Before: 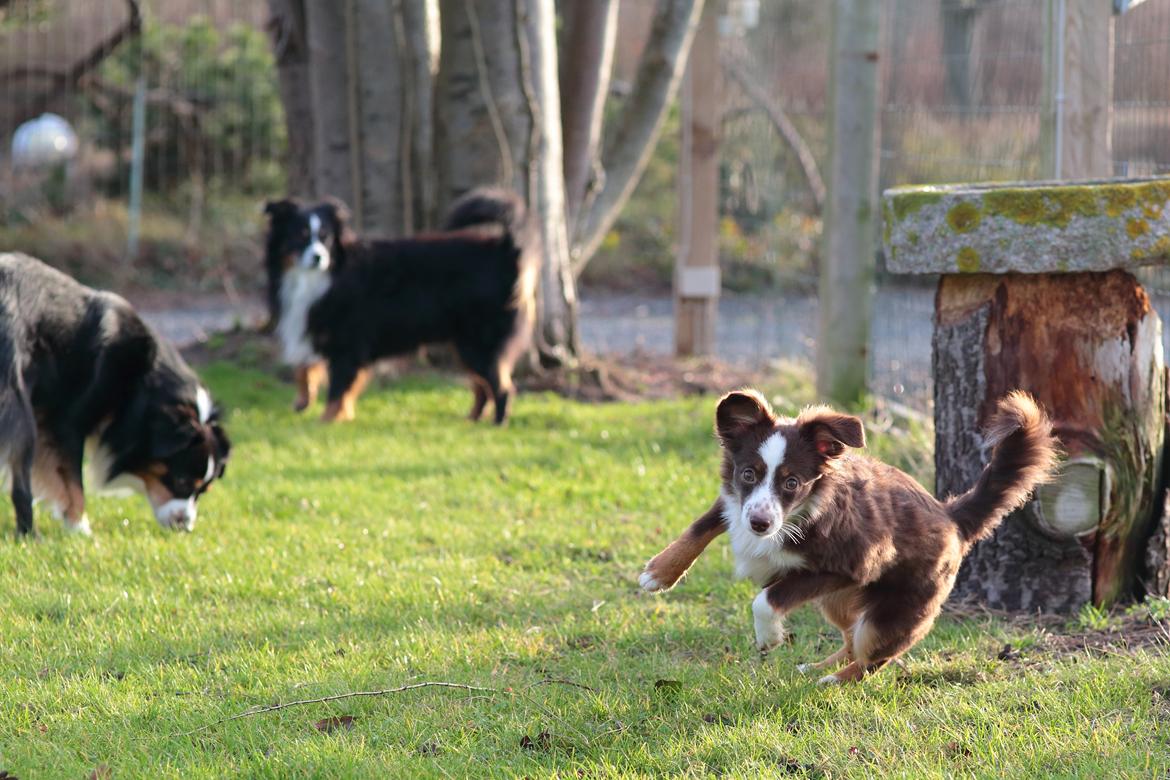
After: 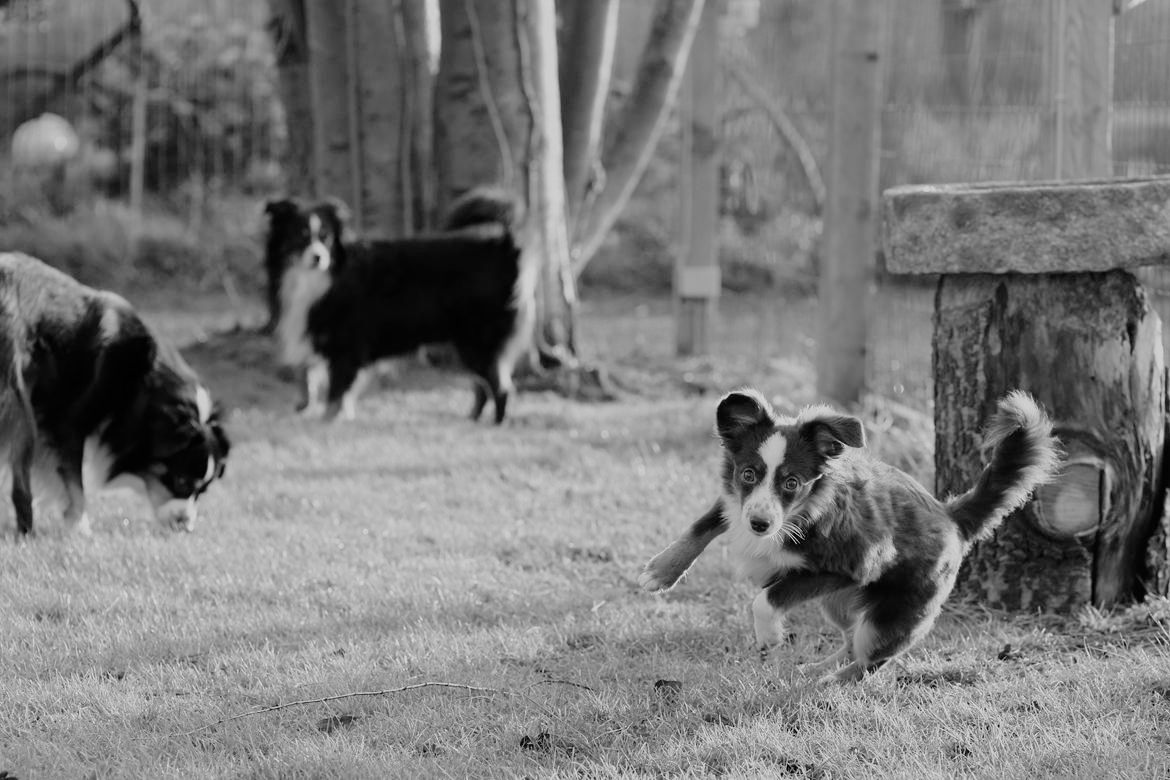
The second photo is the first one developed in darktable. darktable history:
white balance: red 1.066, blue 1.119
monochrome: a 32, b 64, size 2.3
filmic rgb: black relative exposure -7.65 EV, white relative exposure 4.56 EV, hardness 3.61
